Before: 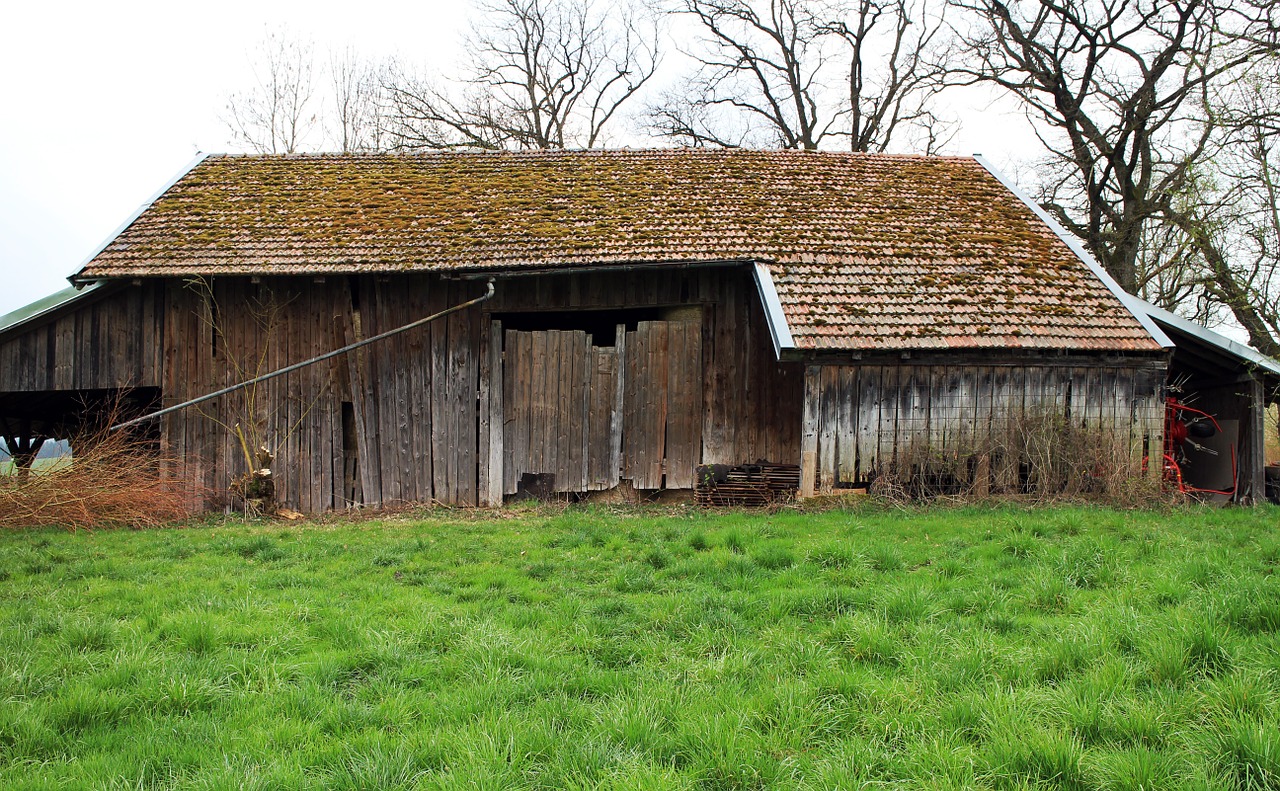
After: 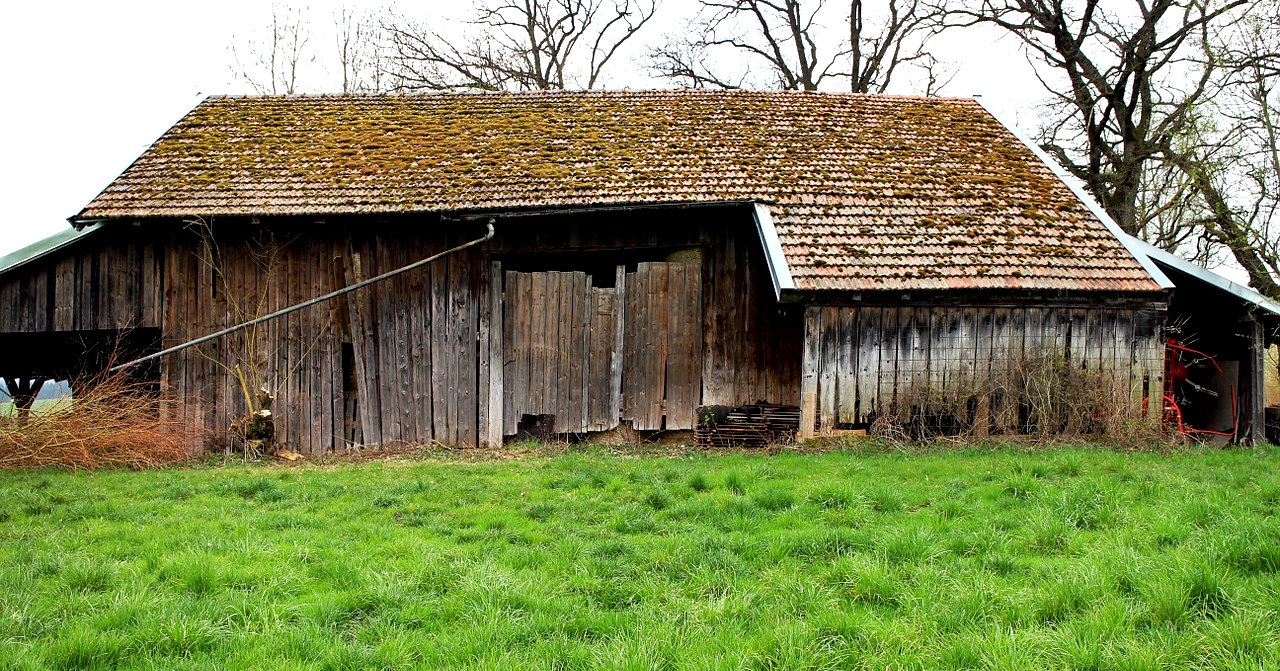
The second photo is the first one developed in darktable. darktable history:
crop: top 7.584%, bottom 7.558%
tone equalizer: -8 EV -0.454 EV, -7 EV -0.377 EV, -6 EV -0.36 EV, -5 EV -0.256 EV, -3 EV 0.25 EV, -2 EV 0.349 EV, -1 EV 0.381 EV, +0 EV 0.388 EV
exposure: black level correction 0.009, compensate exposure bias true, compensate highlight preservation false
shadows and highlights: shadows 48.74, highlights -42.29, highlights color adjustment 41.23%, soften with gaussian
